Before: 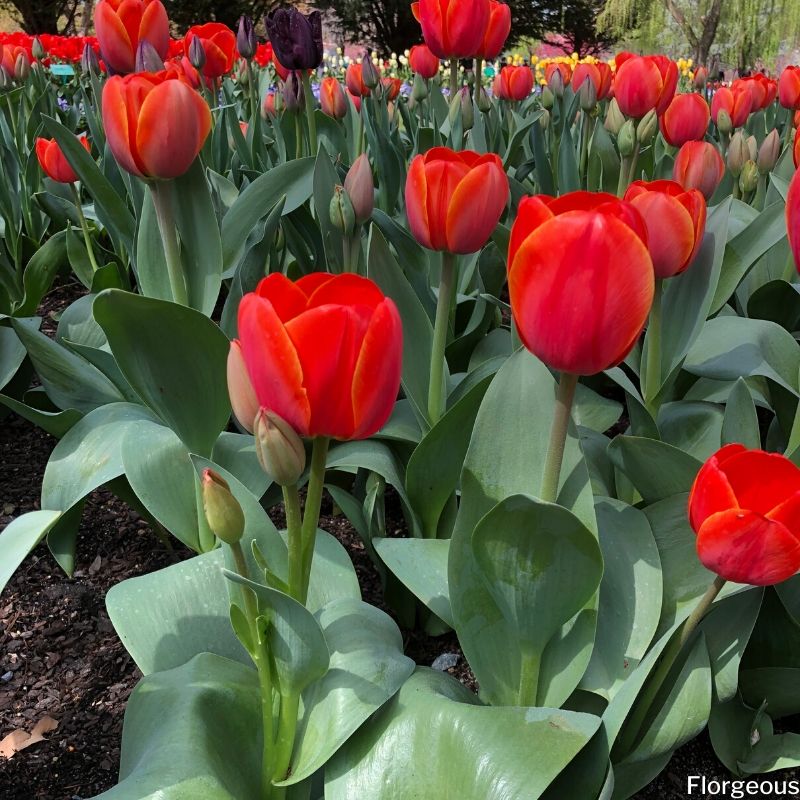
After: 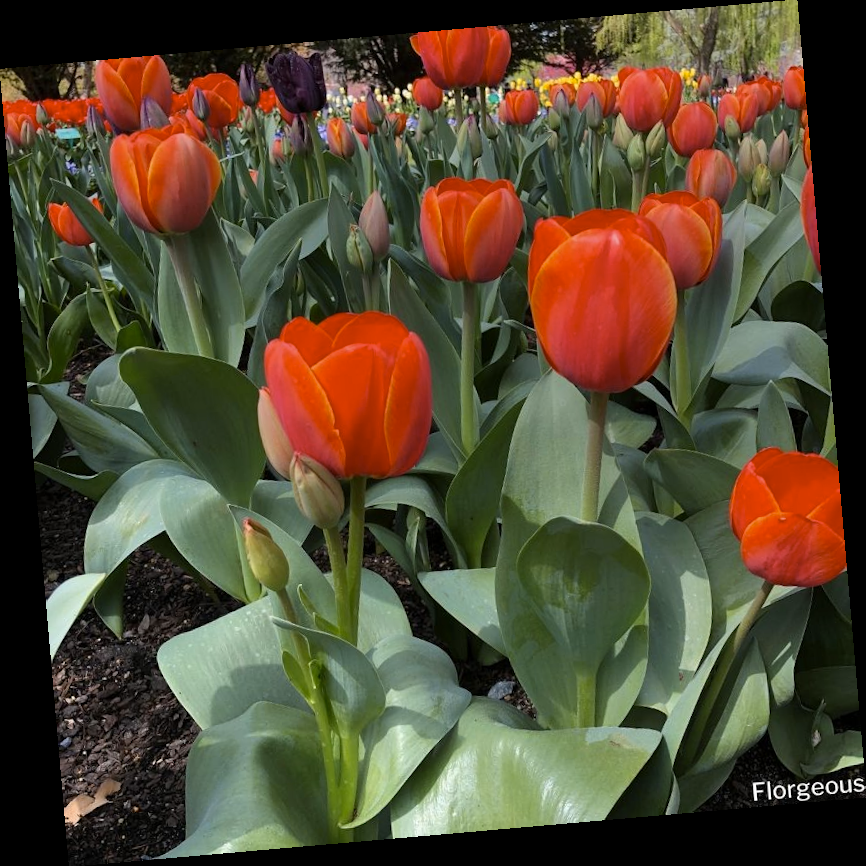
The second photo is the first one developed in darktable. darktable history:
color contrast: green-magenta contrast 0.8, blue-yellow contrast 1.1, unbound 0
rotate and perspective: rotation -4.98°, automatic cropping off
